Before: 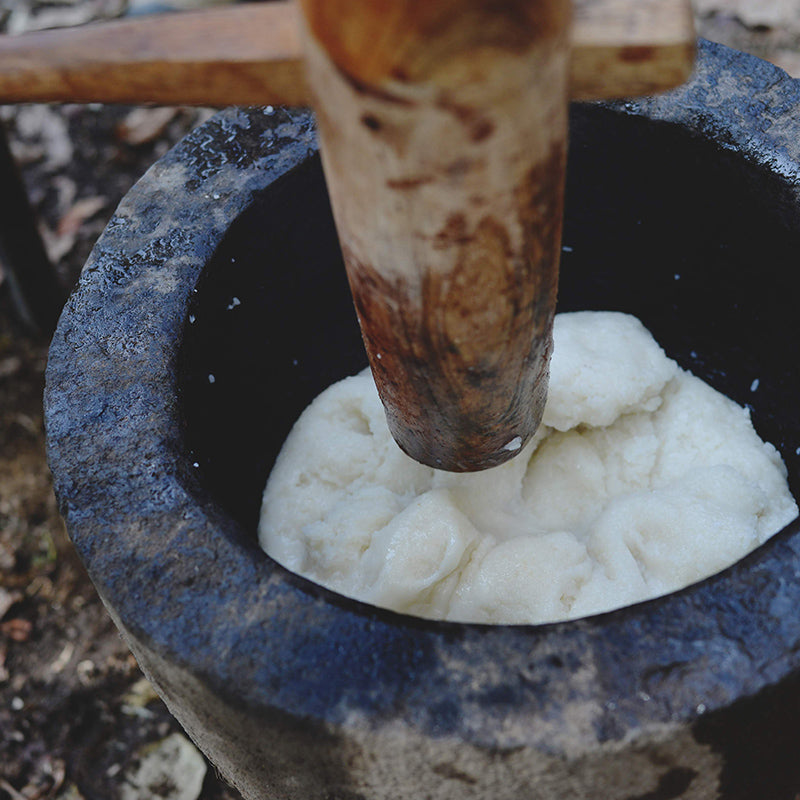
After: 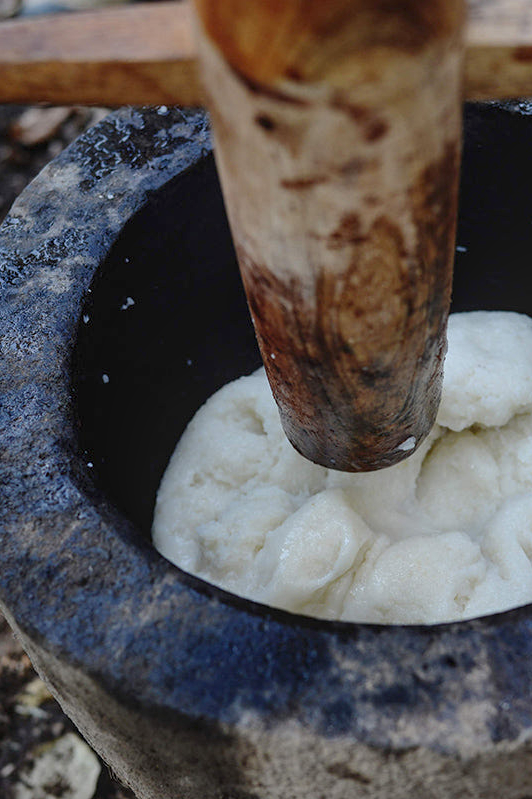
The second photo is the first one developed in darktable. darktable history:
local contrast: on, module defaults
exposure: black level correction 0.005, exposure 0.003 EV, compensate exposure bias true, compensate highlight preservation false
crop and rotate: left 13.376%, right 20.044%
